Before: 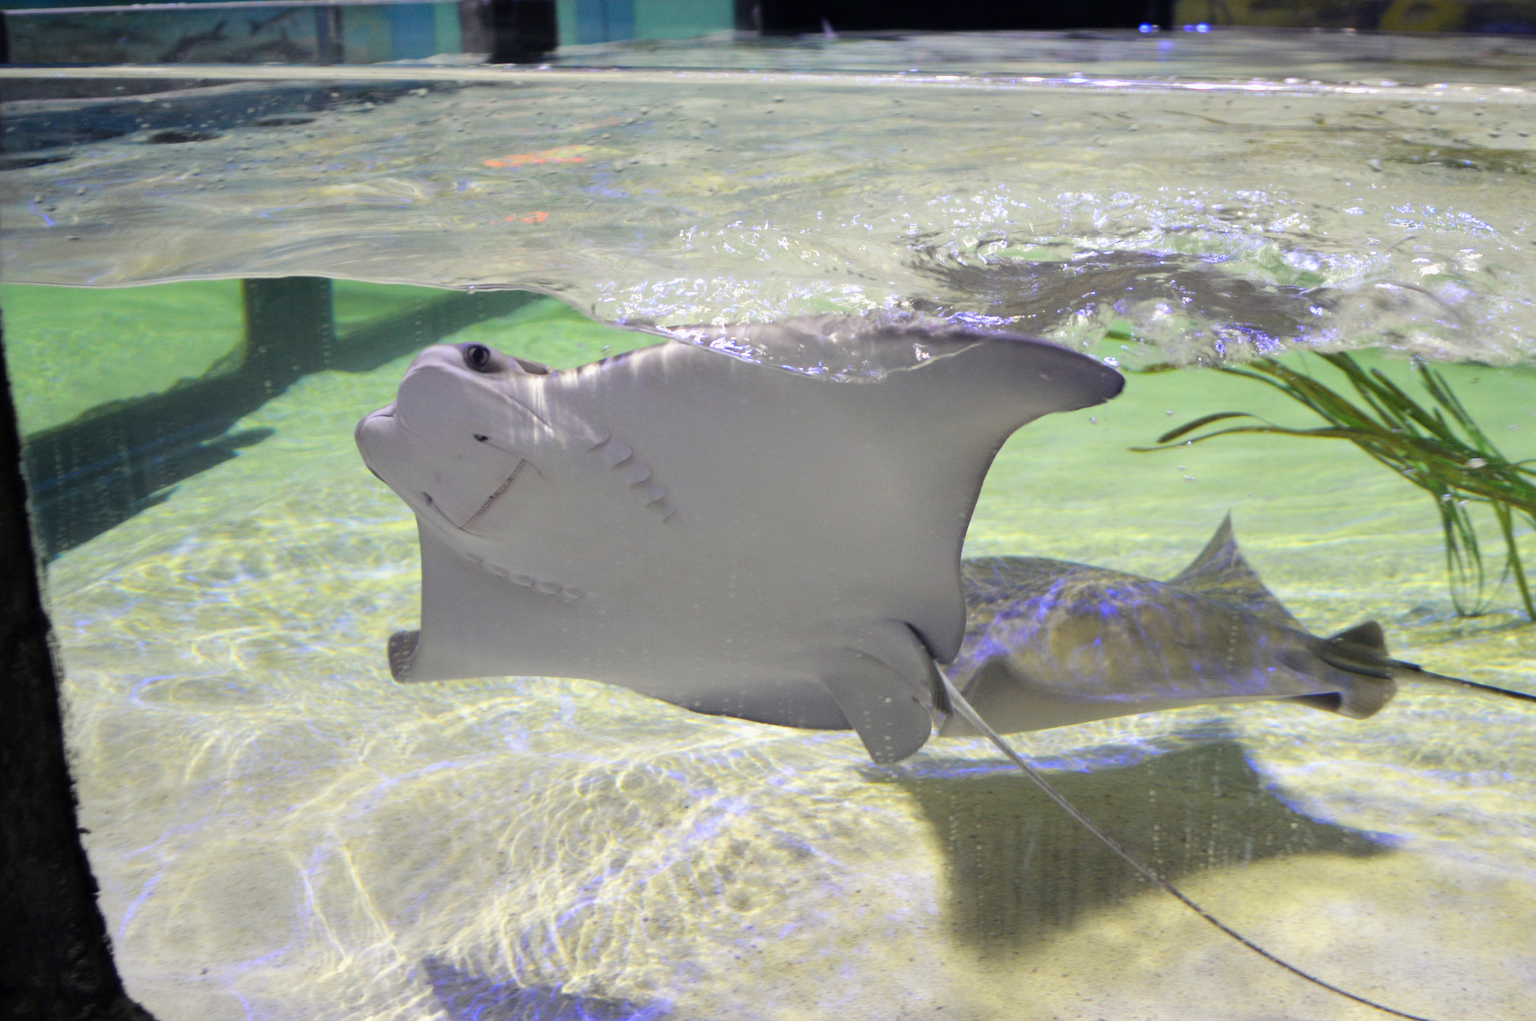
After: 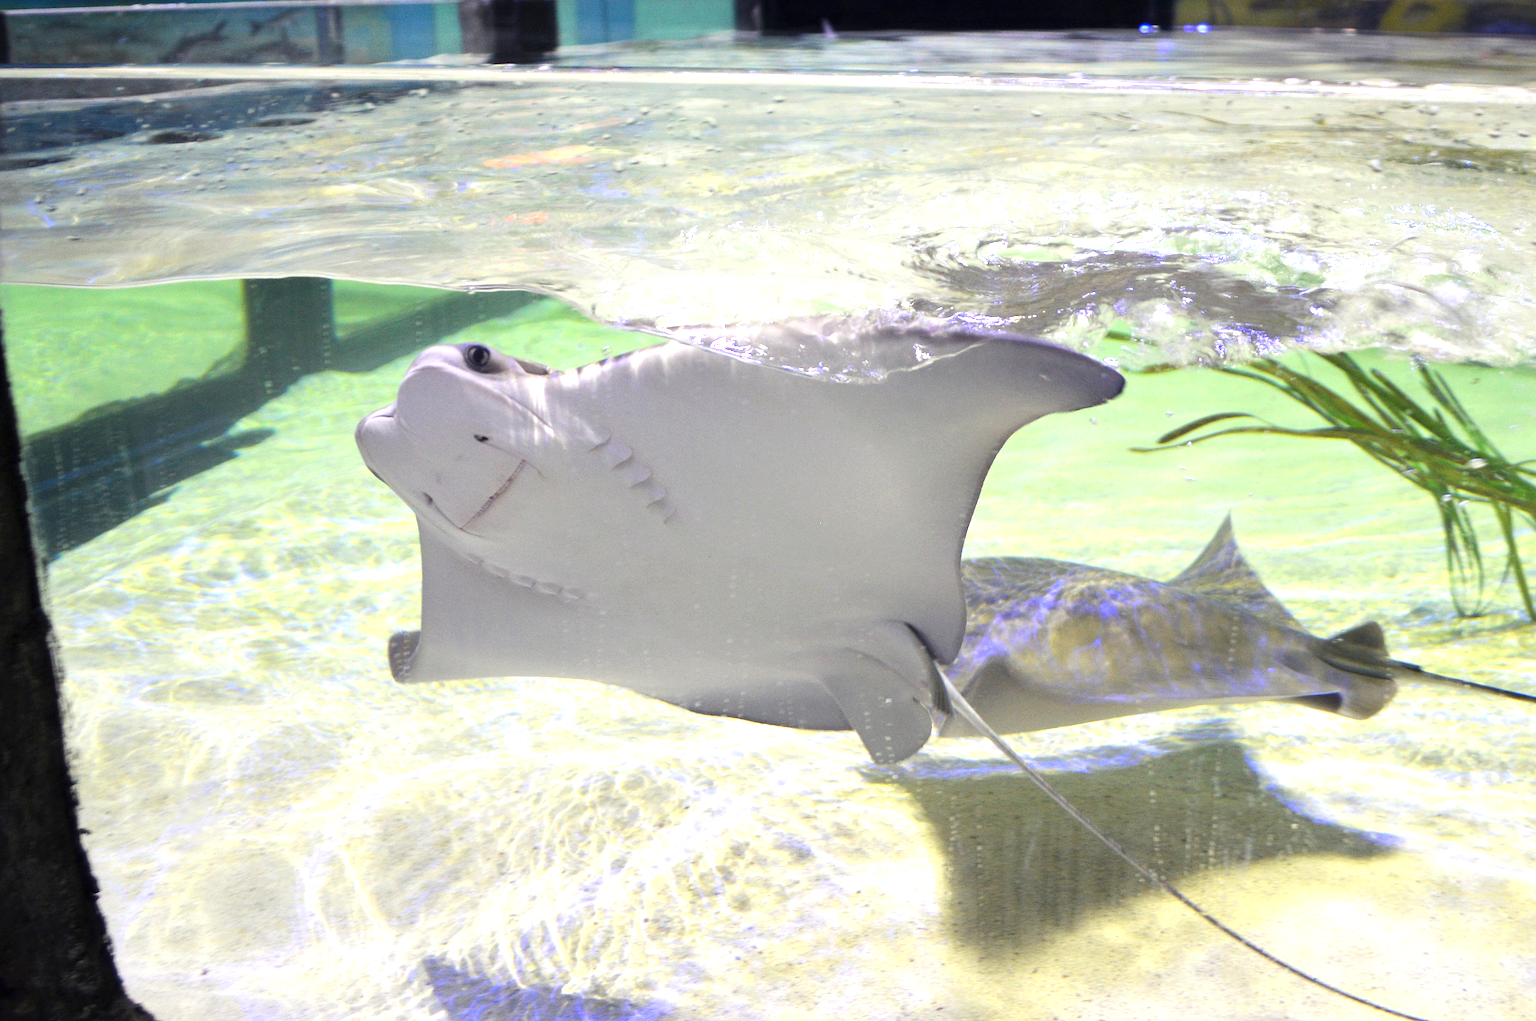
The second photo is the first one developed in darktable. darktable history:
sharpen: on, module defaults
exposure: exposure 0.775 EV, compensate highlight preservation false
